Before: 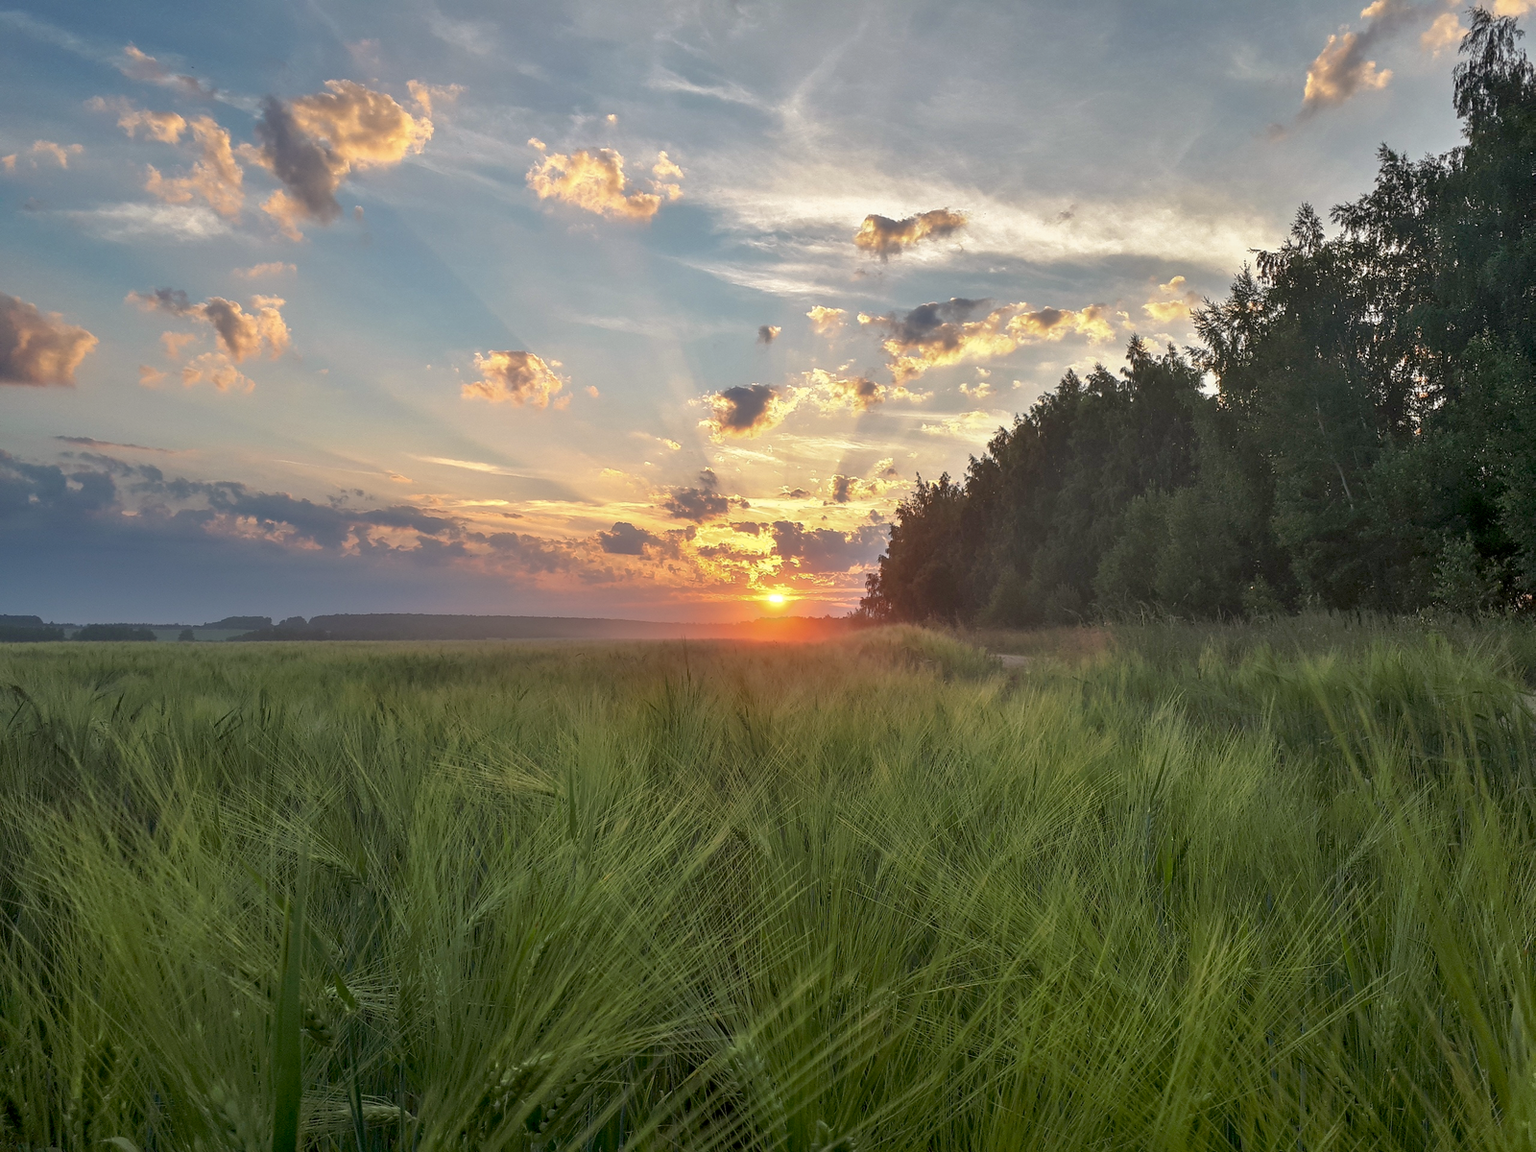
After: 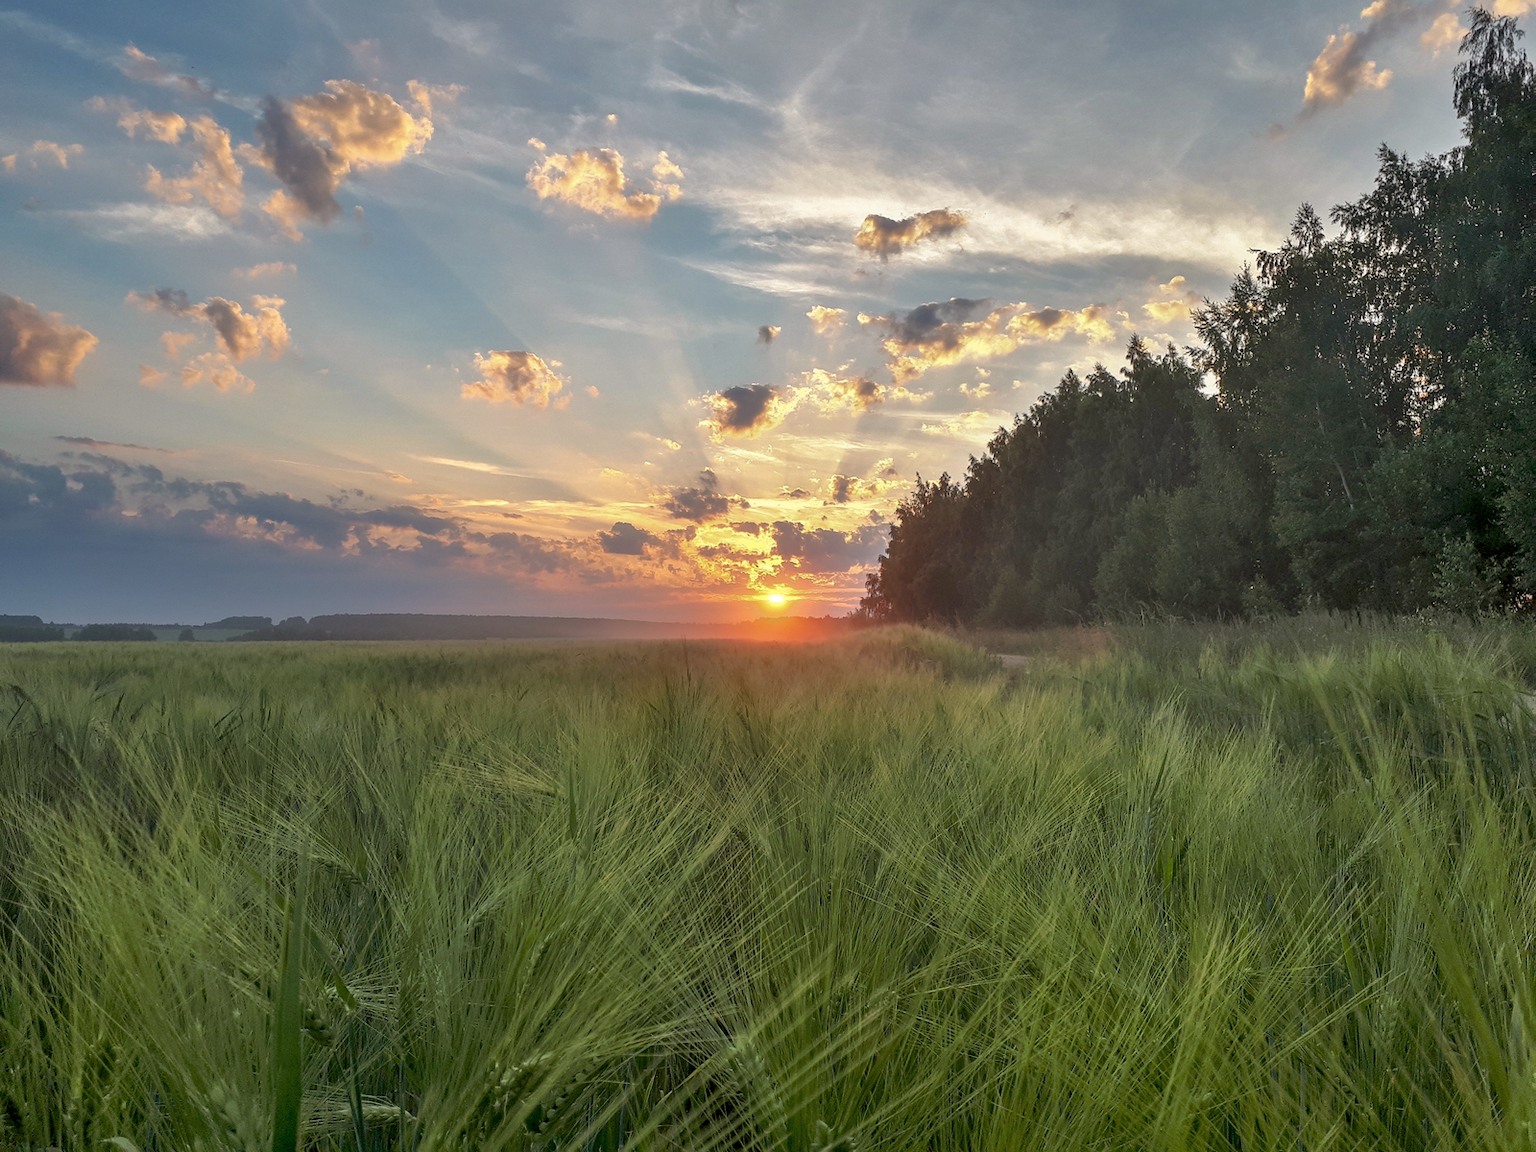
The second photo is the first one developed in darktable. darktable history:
shadows and highlights: radius 263.01, soften with gaussian
